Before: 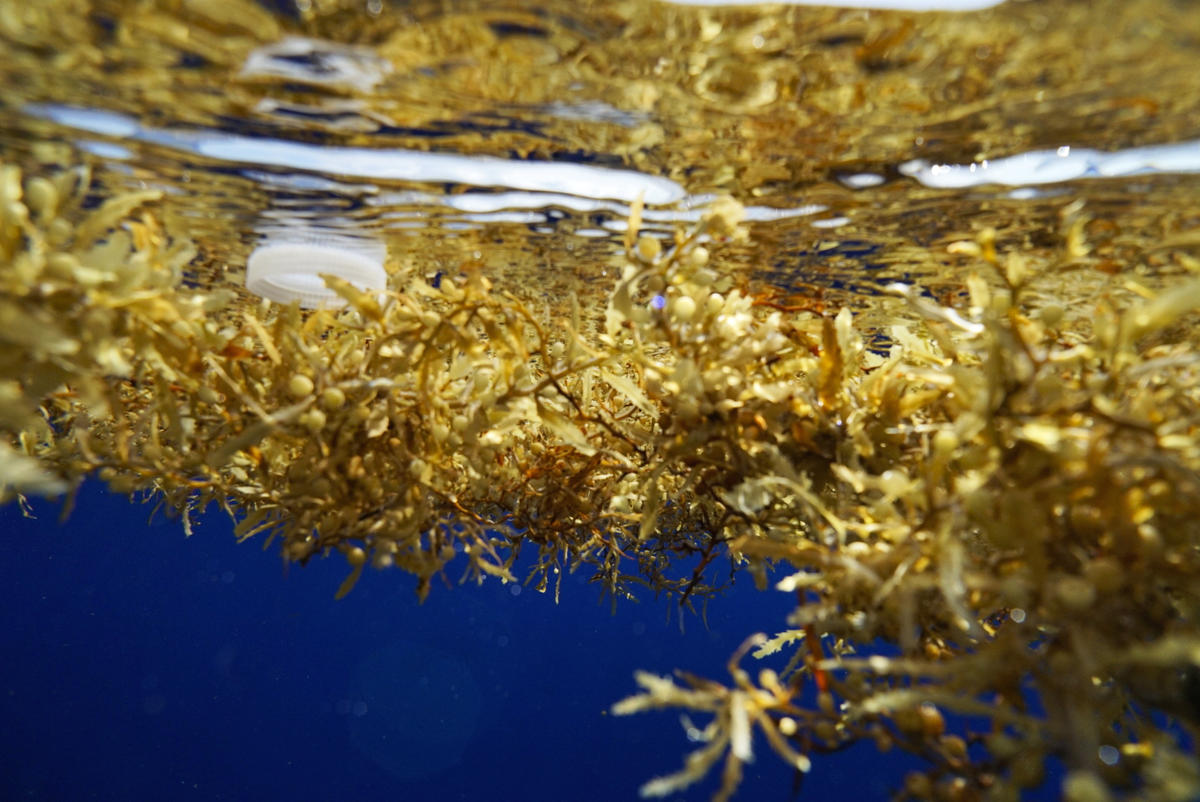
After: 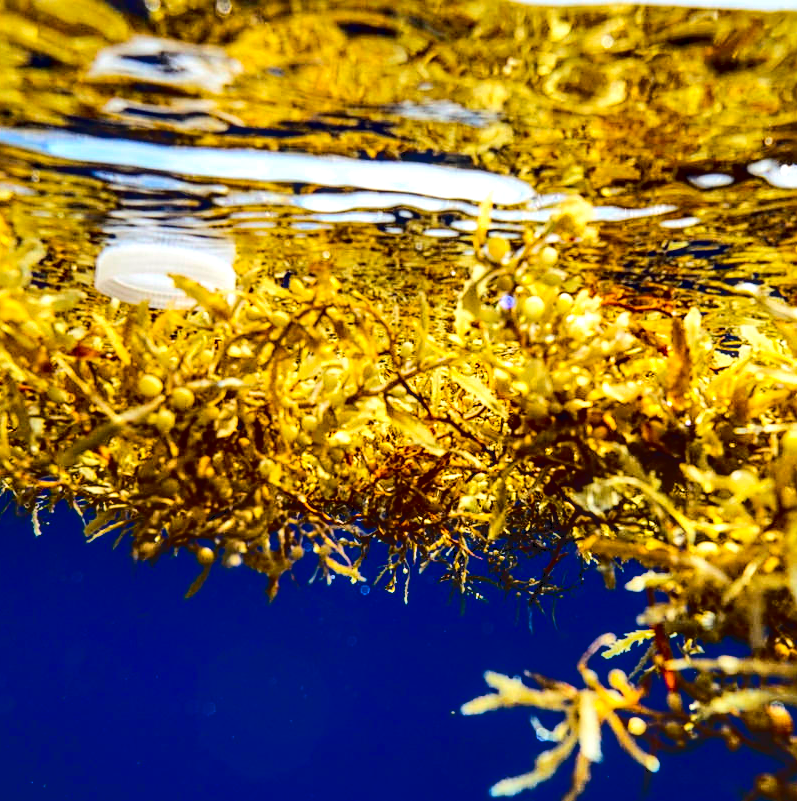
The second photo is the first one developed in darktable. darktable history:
sharpen: on, module defaults
tone curve: curves: ch0 [(0, 0) (0.003, 0.068) (0.011, 0.068) (0.025, 0.068) (0.044, 0.068) (0.069, 0.072) (0.1, 0.072) (0.136, 0.077) (0.177, 0.095) (0.224, 0.126) (0.277, 0.2) (0.335, 0.3) (0.399, 0.407) (0.468, 0.52) (0.543, 0.624) (0.623, 0.721) (0.709, 0.811) (0.801, 0.88) (0.898, 0.942) (1, 1)], color space Lab, independent channels, preserve colors none
exposure: black level correction -0.001, exposure 0.08 EV, compensate highlight preservation false
local contrast: detail 142%
shadows and highlights: shadows 43.54, white point adjustment -1.33, highlights color adjustment 0.066%, soften with gaussian
crop and rotate: left 12.658%, right 20.917%
color balance rgb: global offset › chroma 0.067%, global offset › hue 254.03°, perceptual saturation grading › global saturation 30.202%, perceptual brilliance grading › mid-tones 9.175%, perceptual brilliance grading › shadows 15.763%, global vibrance 26.616%, contrast 5.856%
